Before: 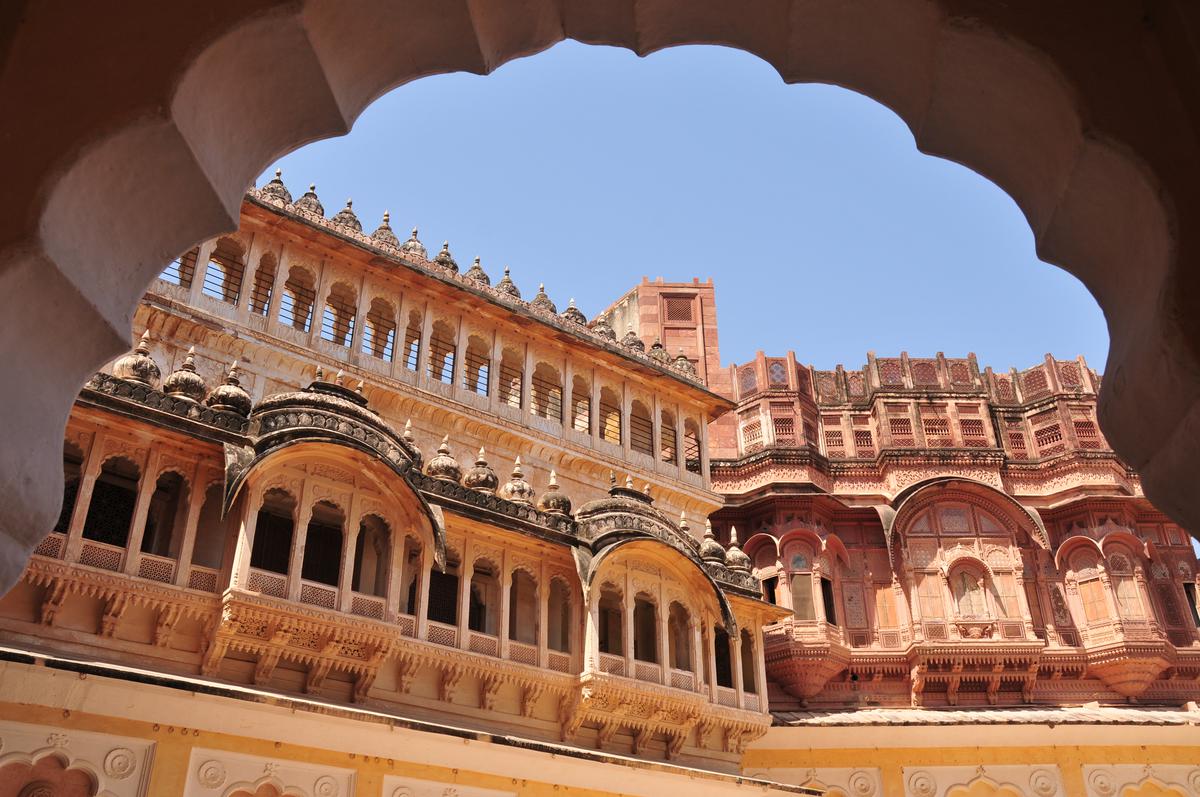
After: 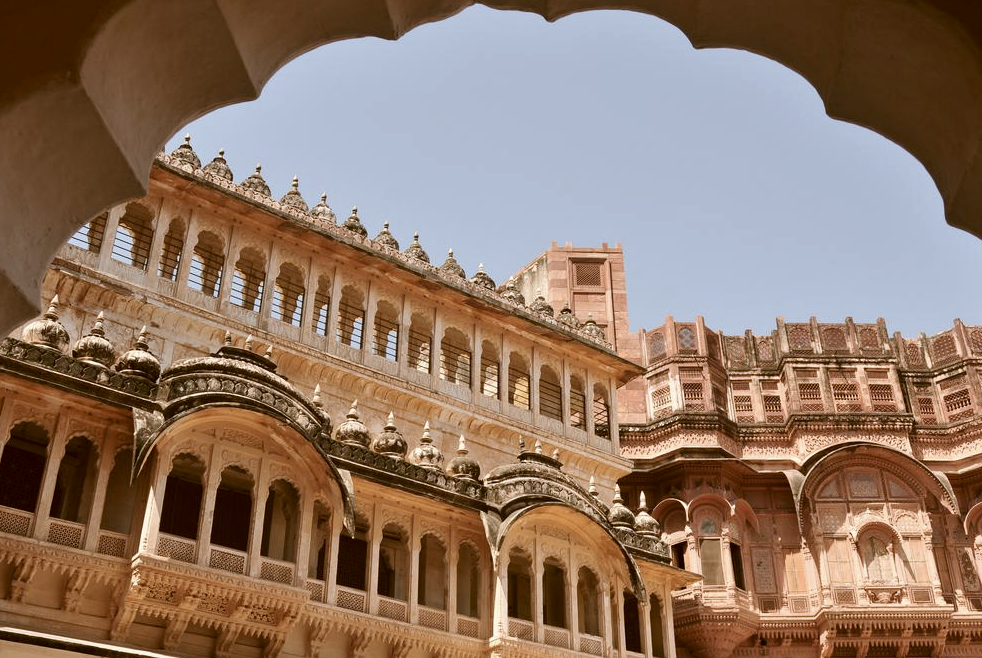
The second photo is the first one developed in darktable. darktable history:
contrast brightness saturation: contrast 0.095, saturation -0.359
crop and rotate: left 7.605%, top 4.429%, right 10.523%, bottom 12.909%
color correction: highlights a* -0.361, highlights b* 0.169, shadows a* 4.35, shadows b* 20.27
